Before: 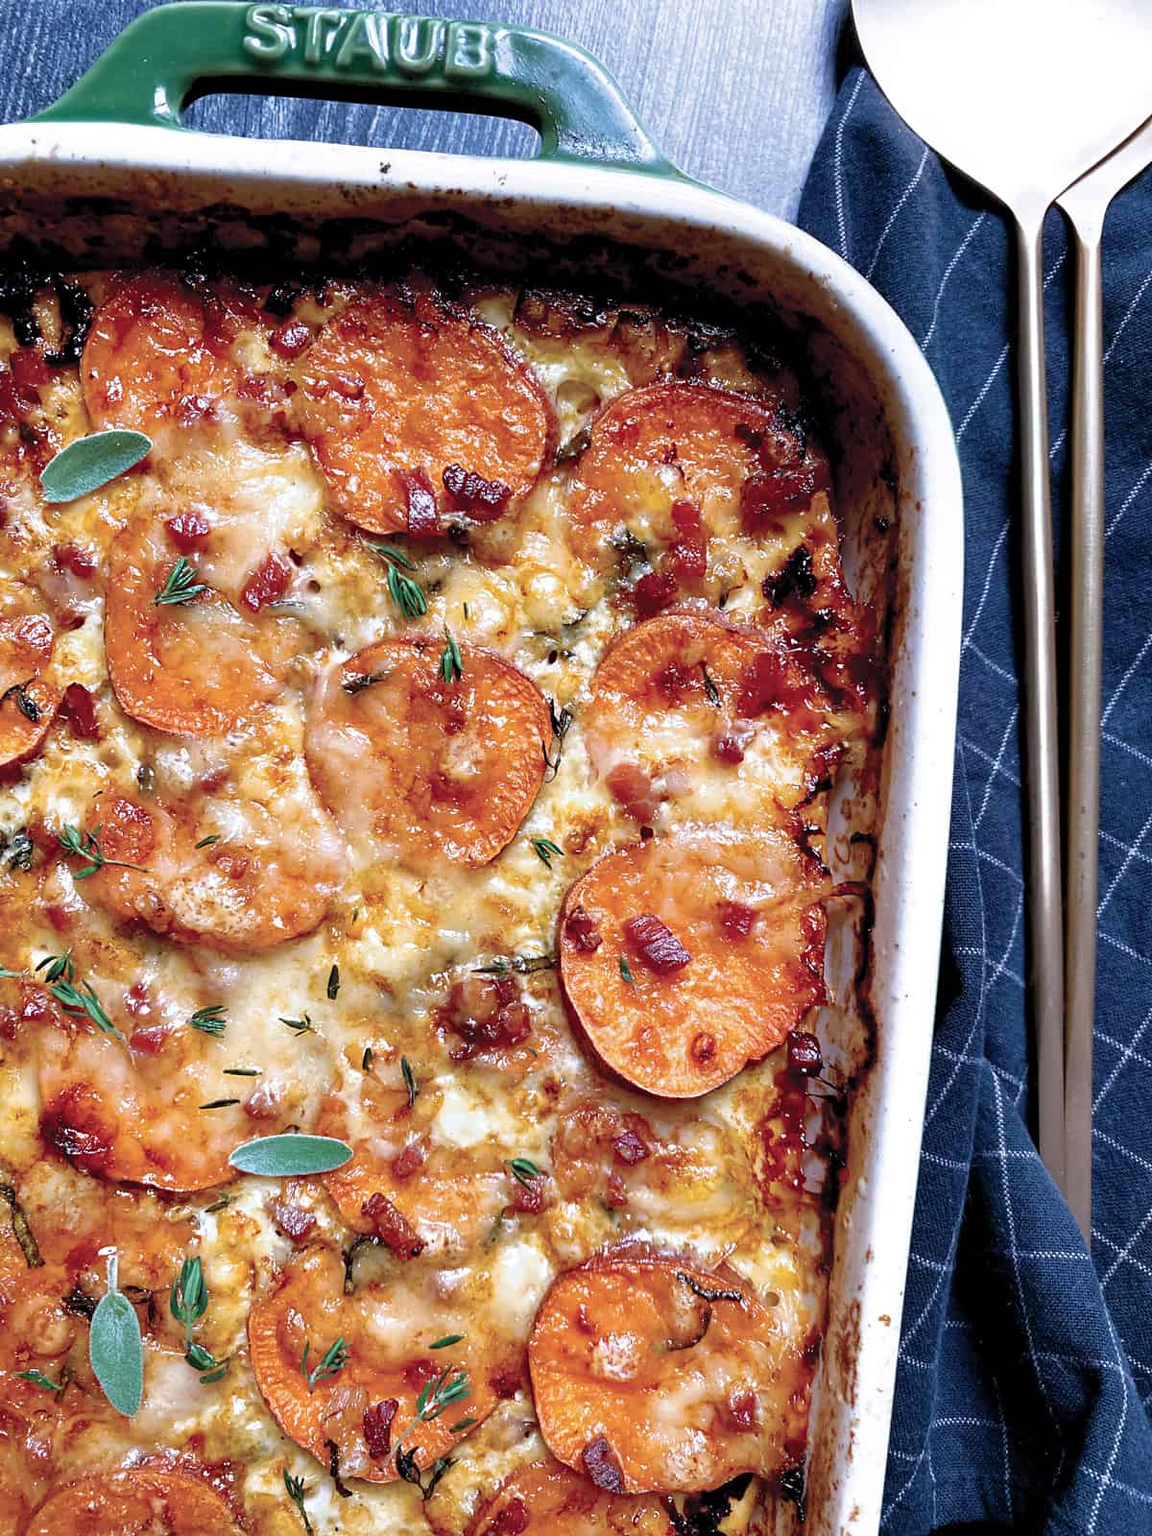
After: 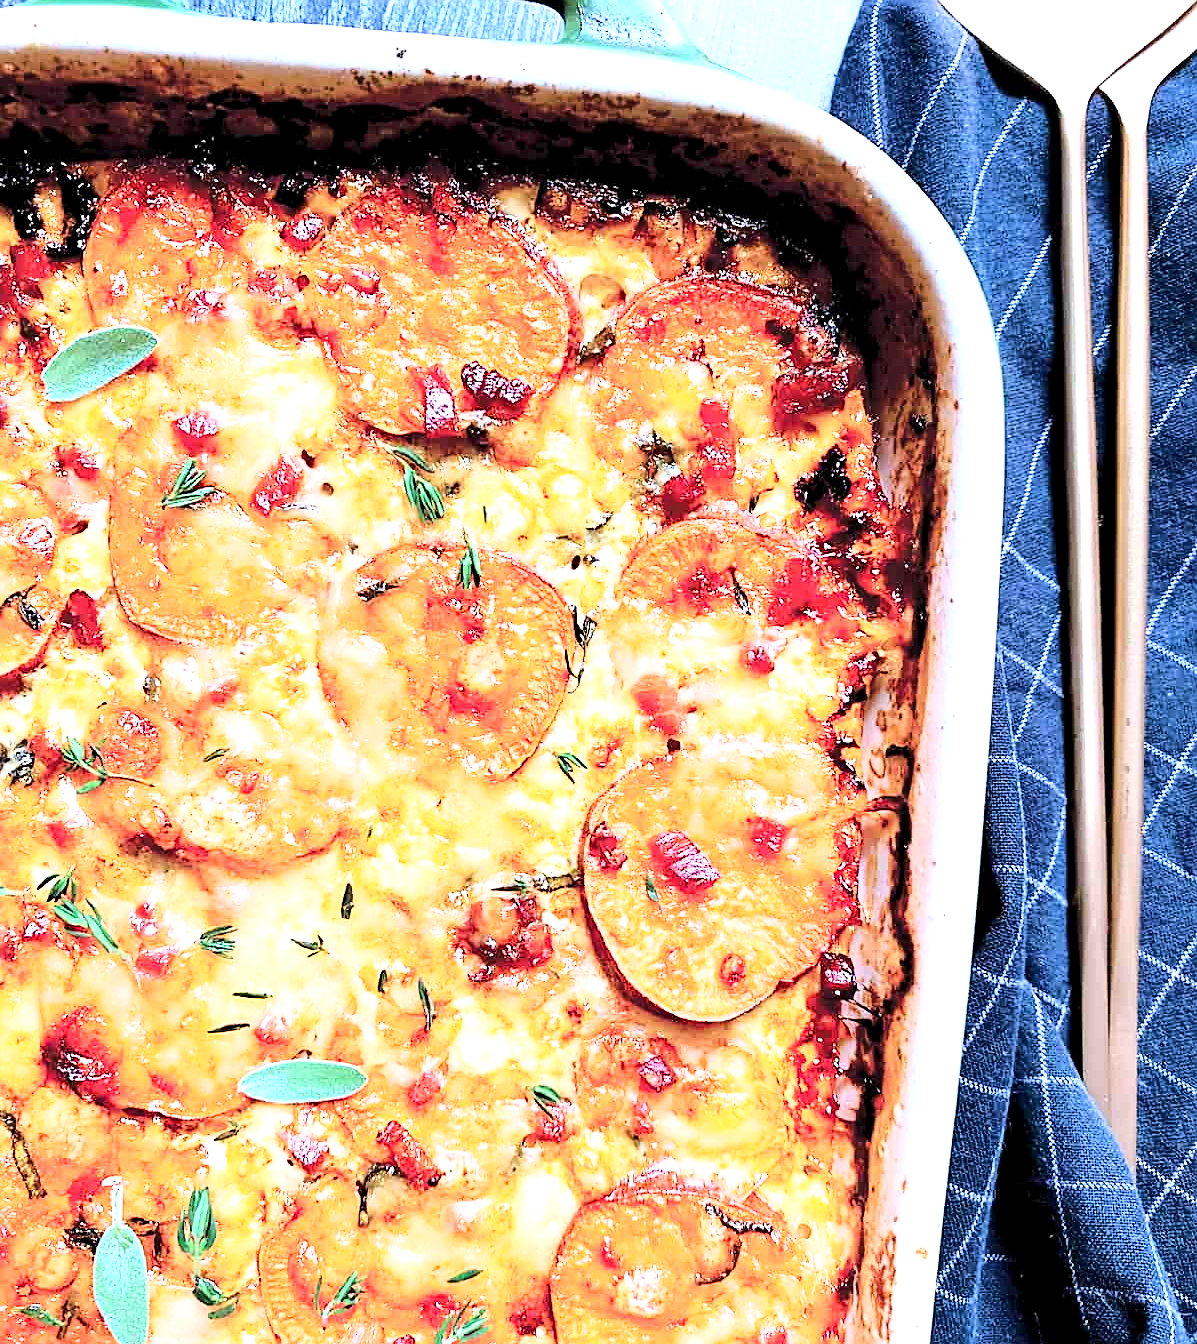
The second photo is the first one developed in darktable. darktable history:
sharpen: on, module defaults
base curve: curves: ch0 [(0, 0) (0.032, 0.037) (0.105, 0.228) (0.435, 0.76) (0.856, 0.983) (1, 1)]
crop: top 7.625%, bottom 8.027%
exposure: black level correction 0.001, exposure 1 EV, compensate highlight preservation false
